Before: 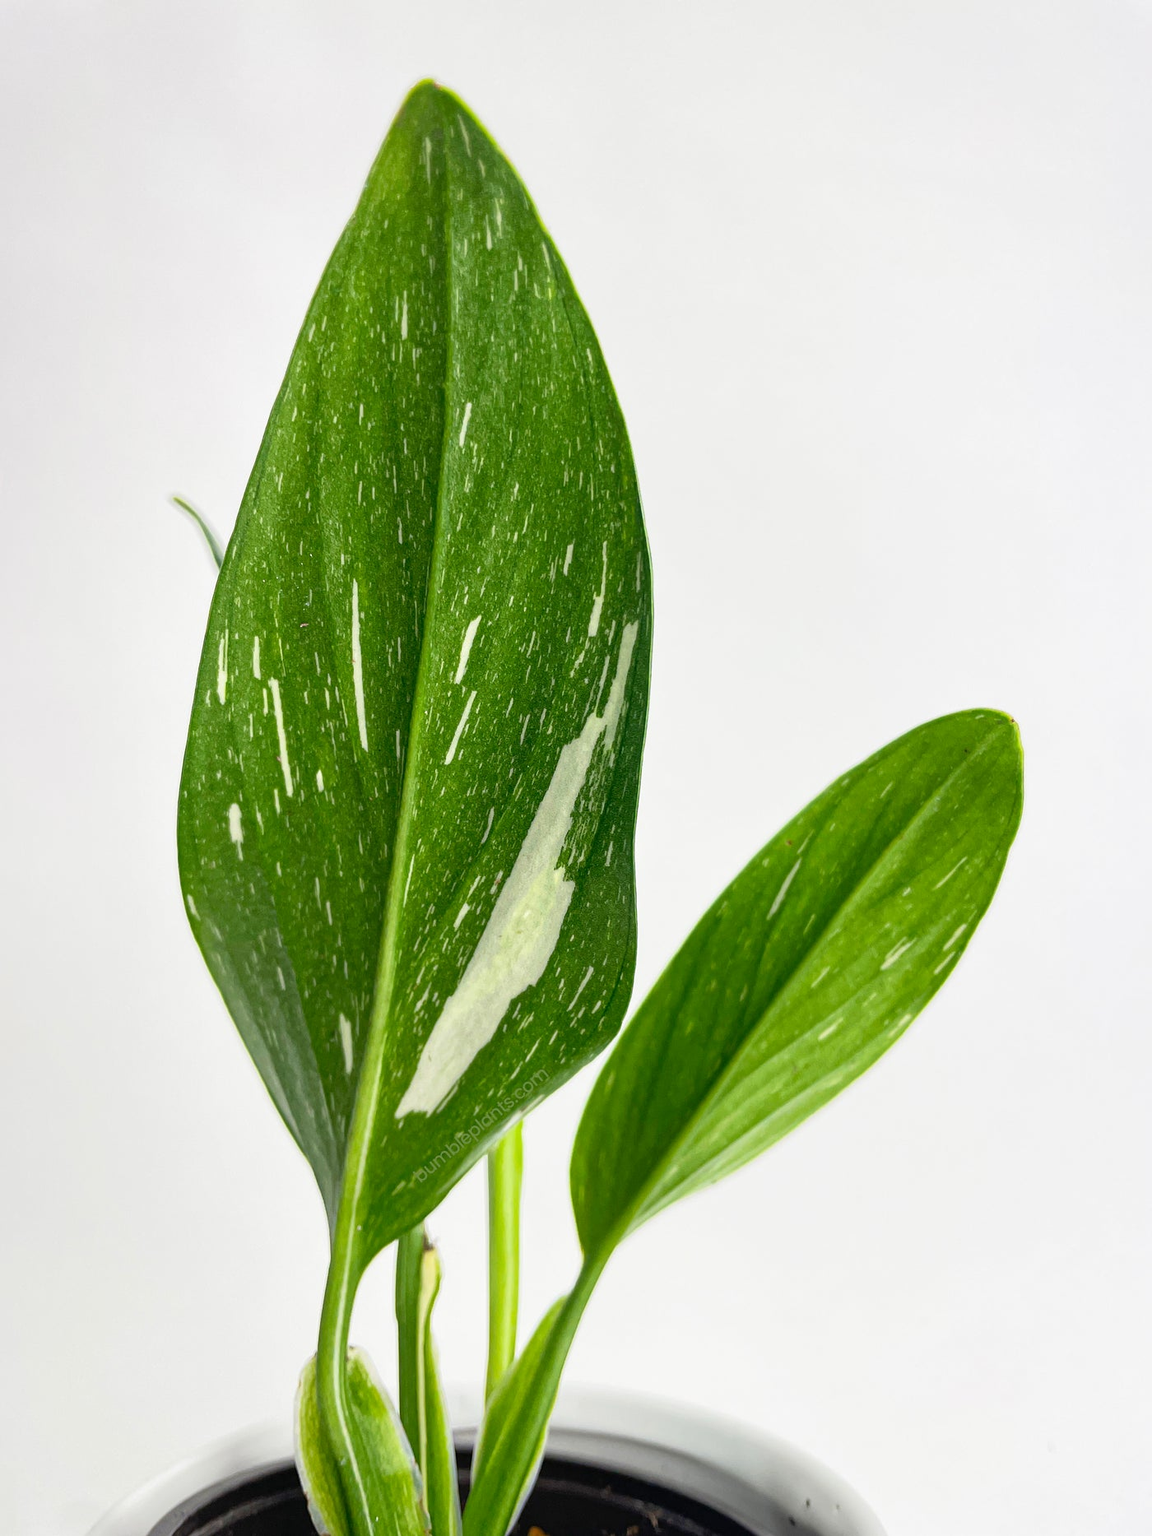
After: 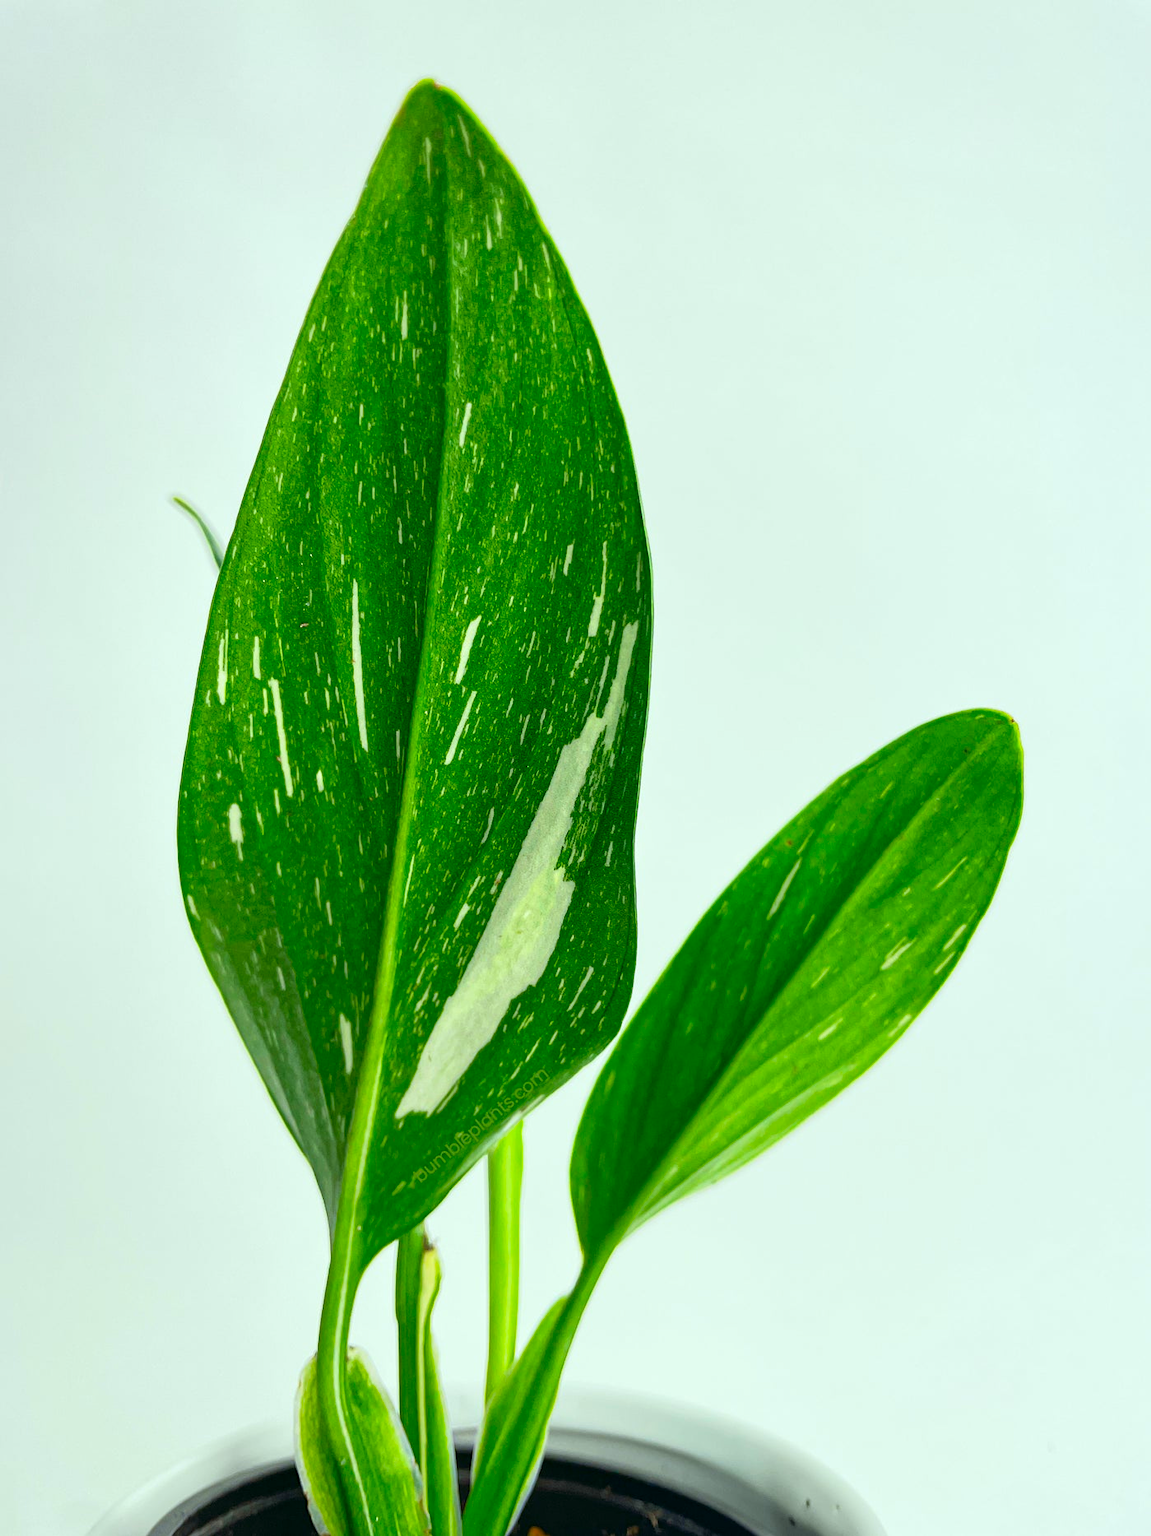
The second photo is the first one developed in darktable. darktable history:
color correction: highlights a* -7.33, highlights b* 1.26, shadows a* -3.55, saturation 1.4
